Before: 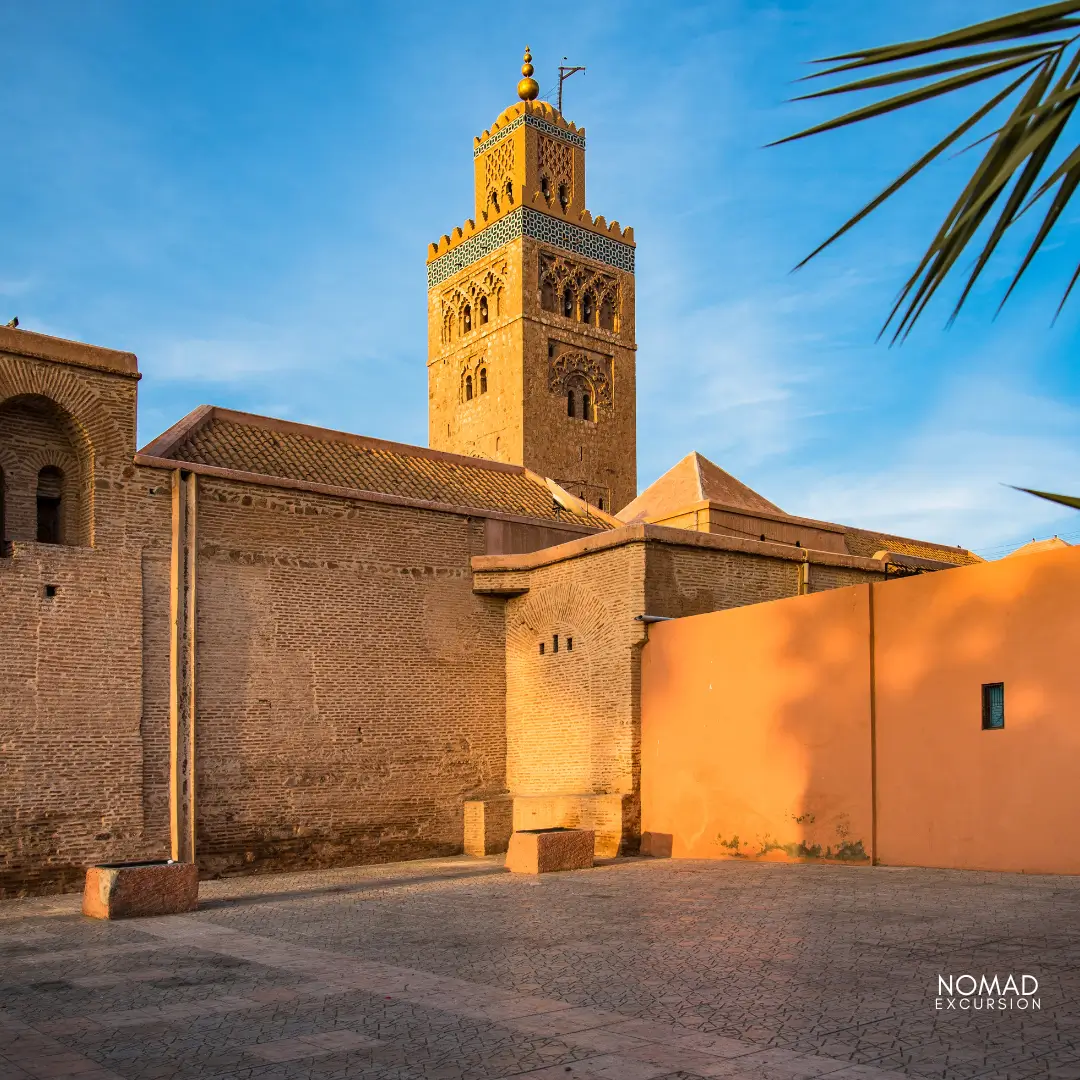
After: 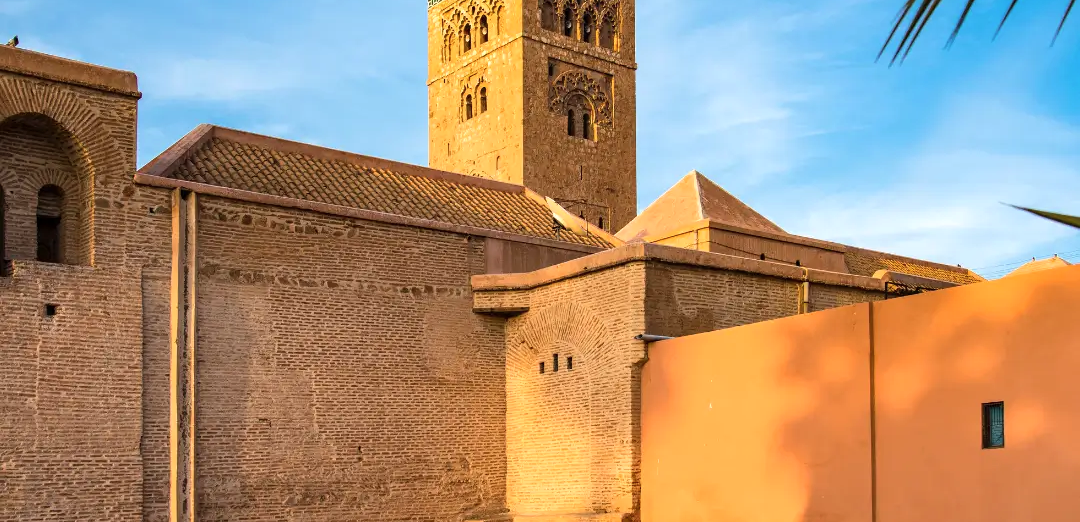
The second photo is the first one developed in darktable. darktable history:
crop and rotate: top 26.056%, bottom 25.543%
shadows and highlights: radius 44.78, white point adjustment 6.64, compress 79.65%, highlights color adjustment 78.42%, soften with gaussian
